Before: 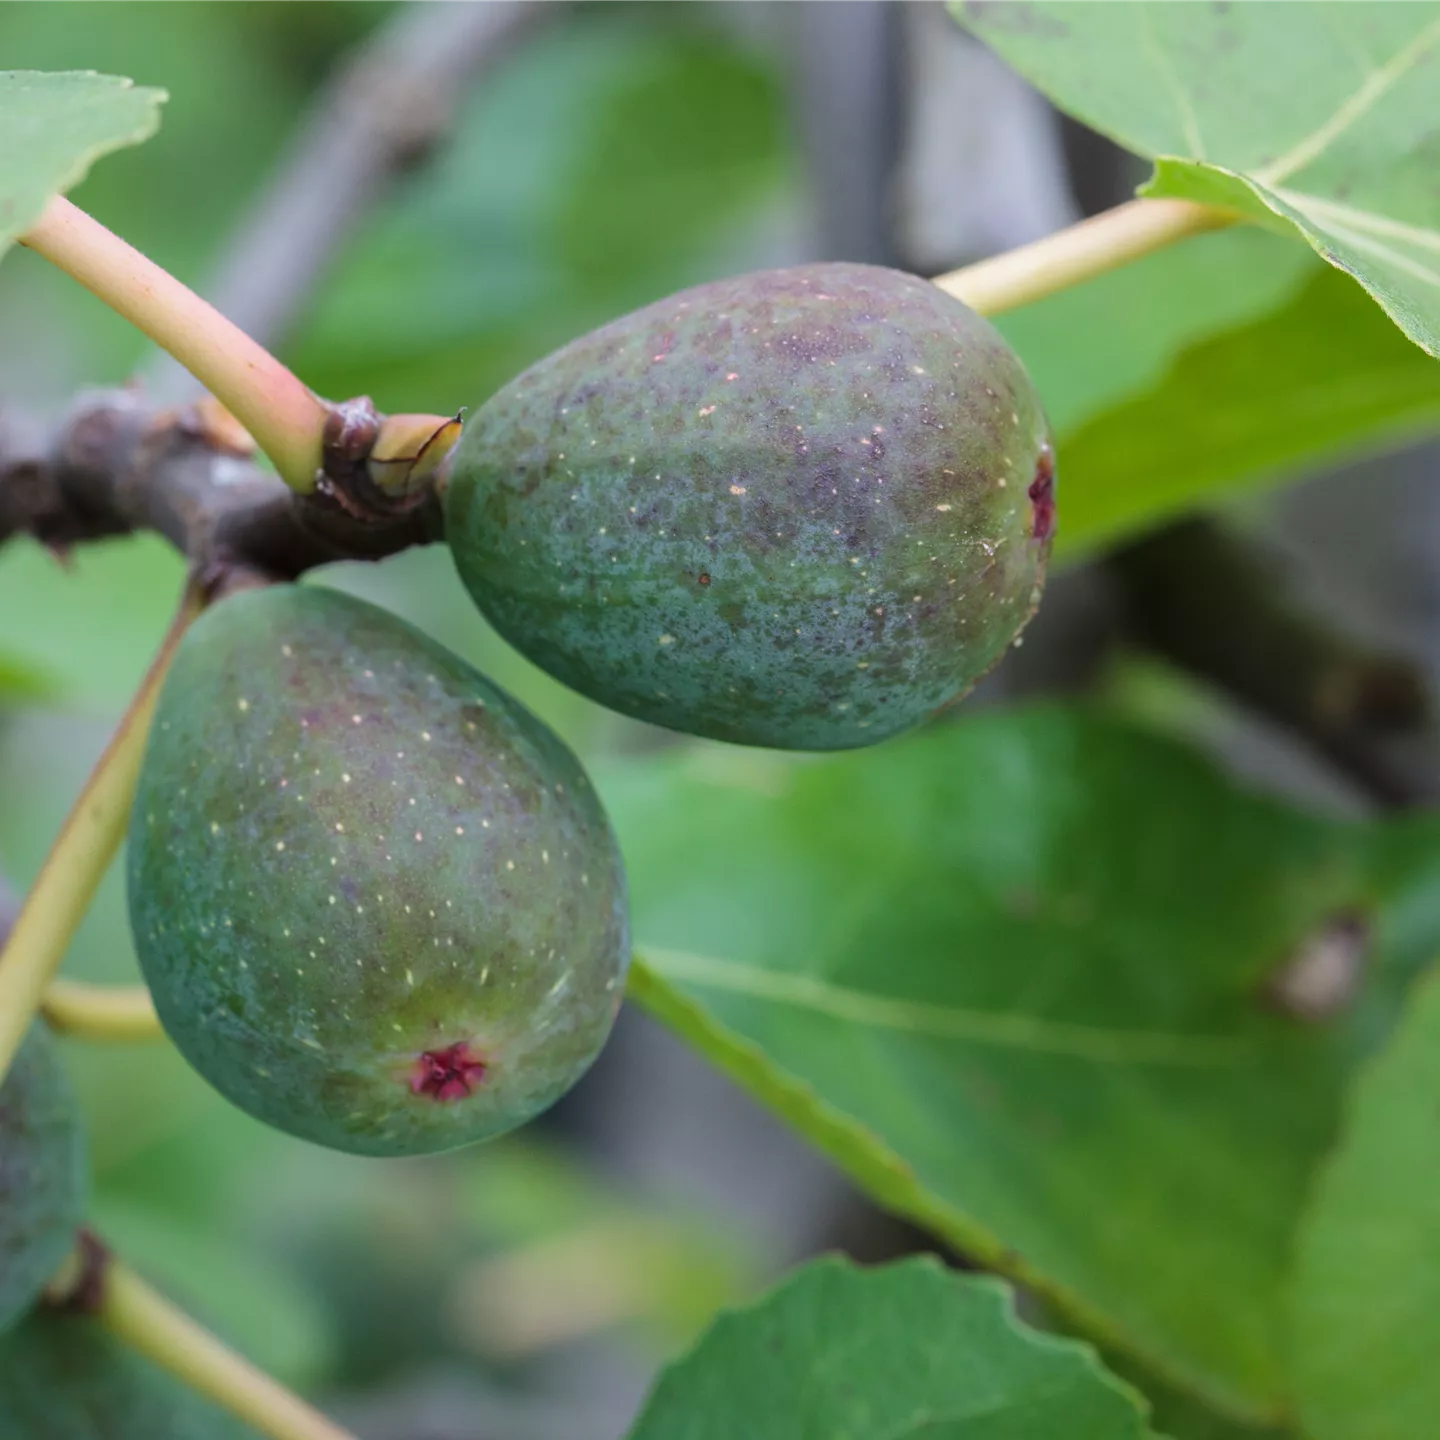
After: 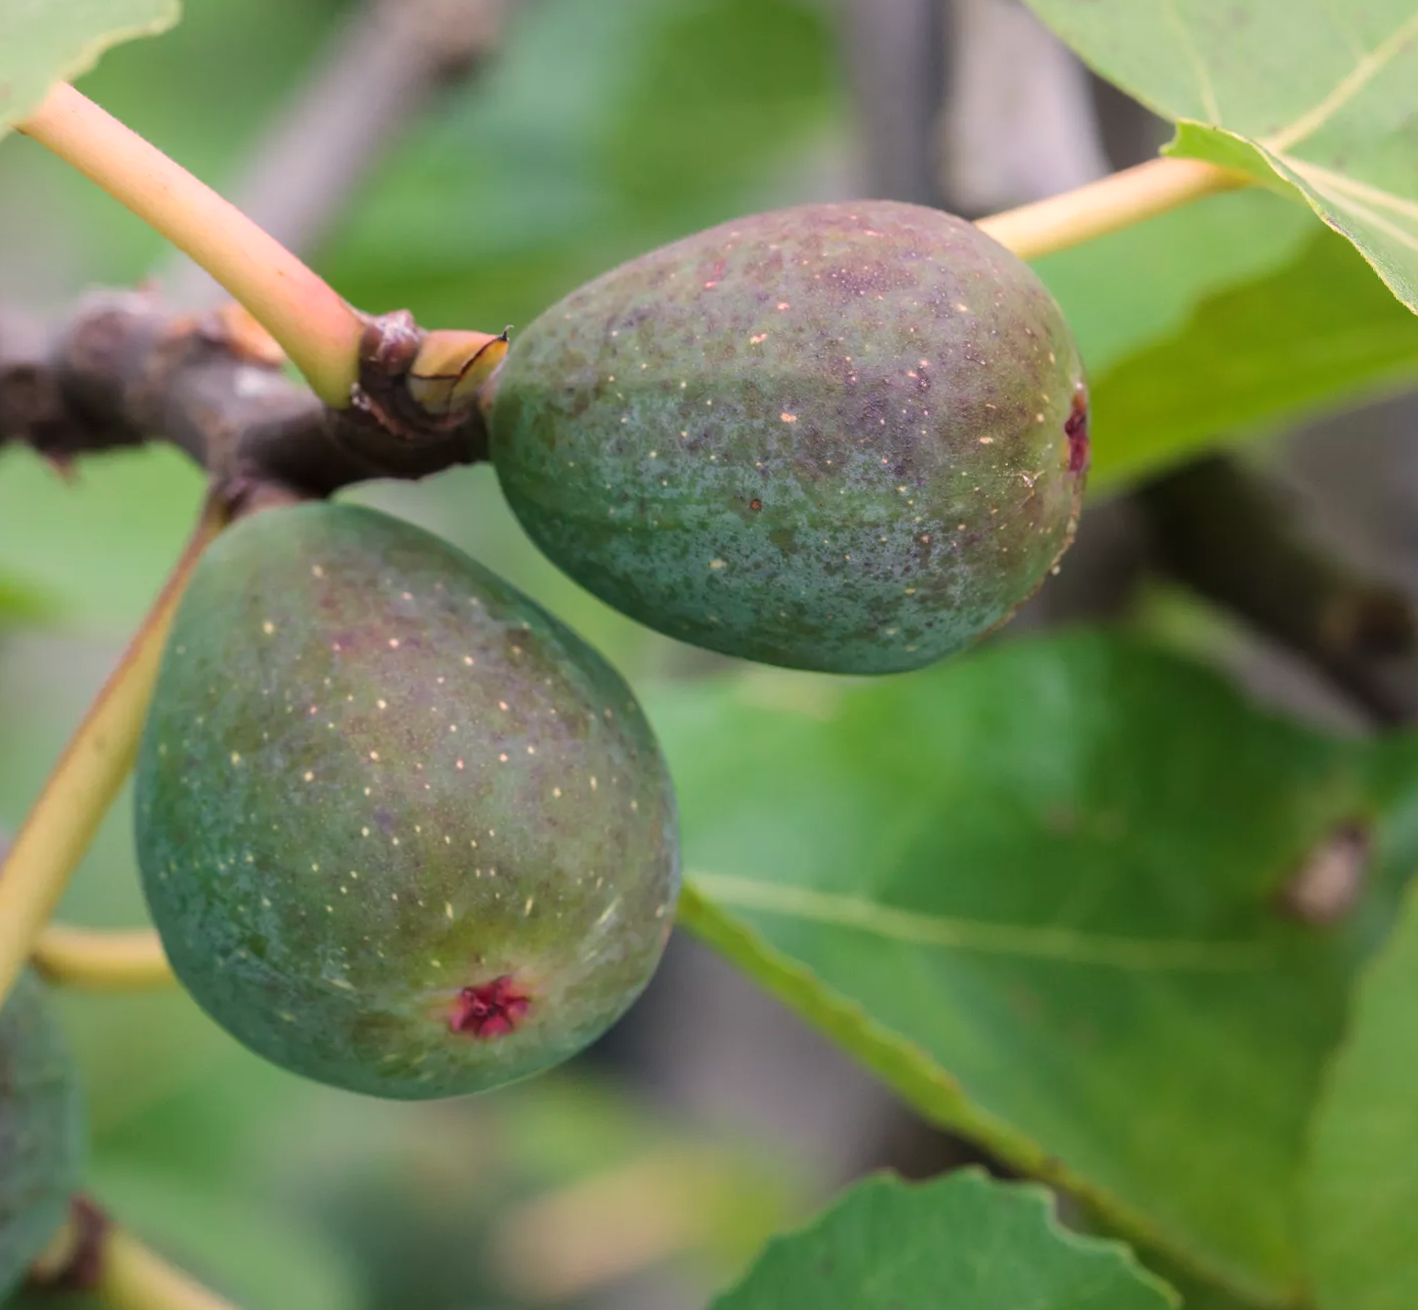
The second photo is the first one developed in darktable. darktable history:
rotate and perspective: rotation -0.013°, lens shift (vertical) -0.027, lens shift (horizontal) 0.178, crop left 0.016, crop right 0.989, crop top 0.082, crop bottom 0.918
white balance: red 1.127, blue 0.943
bloom: size 16%, threshold 98%, strength 20%
